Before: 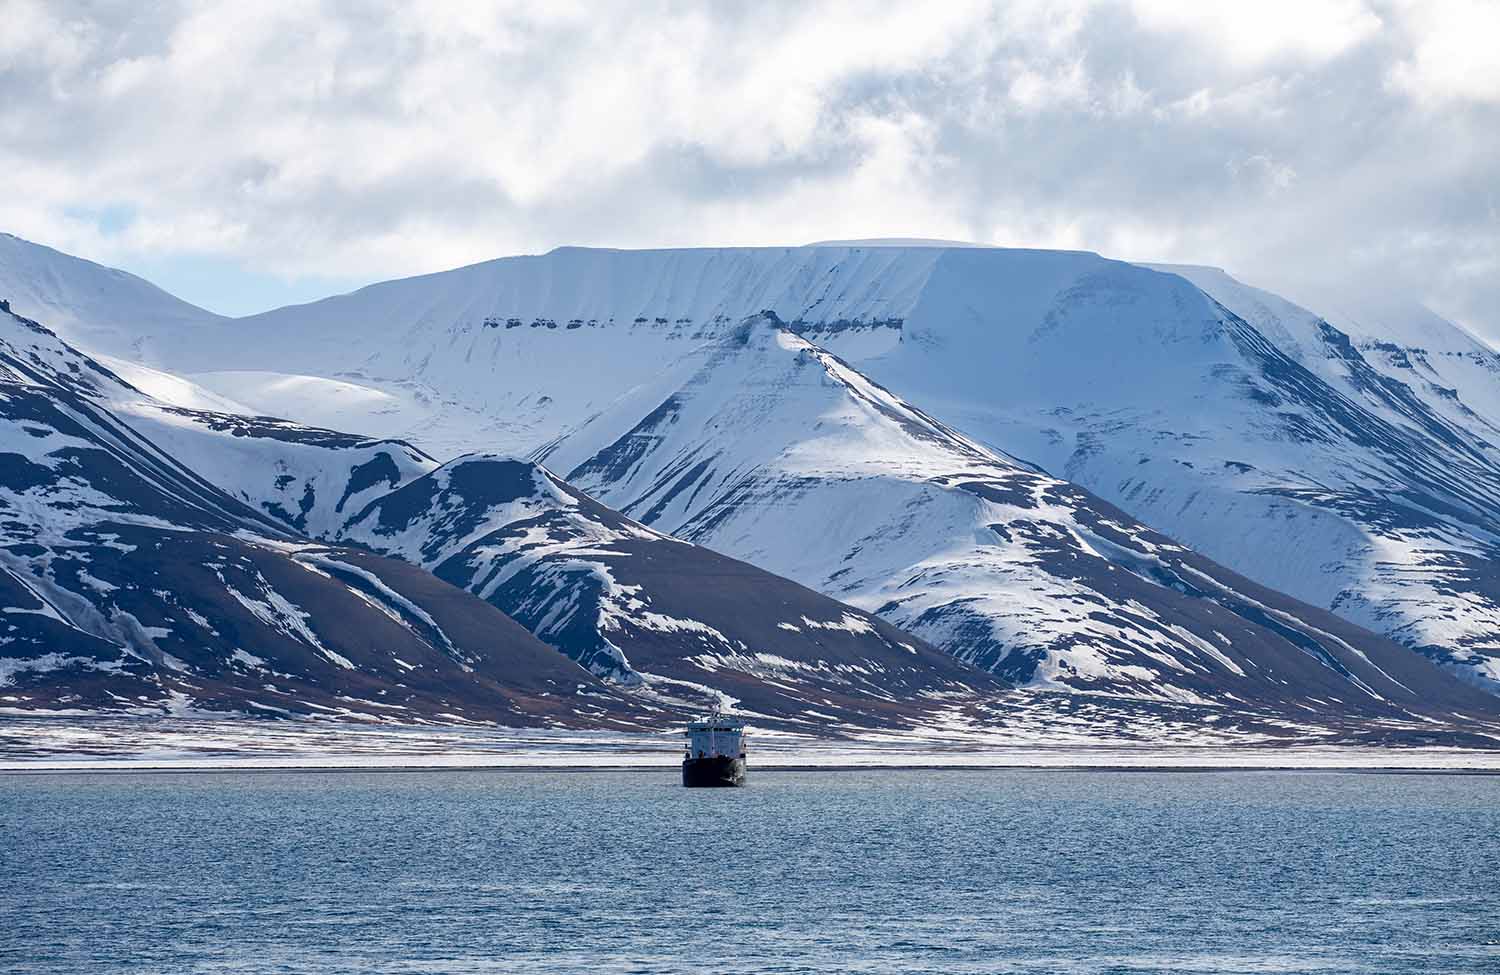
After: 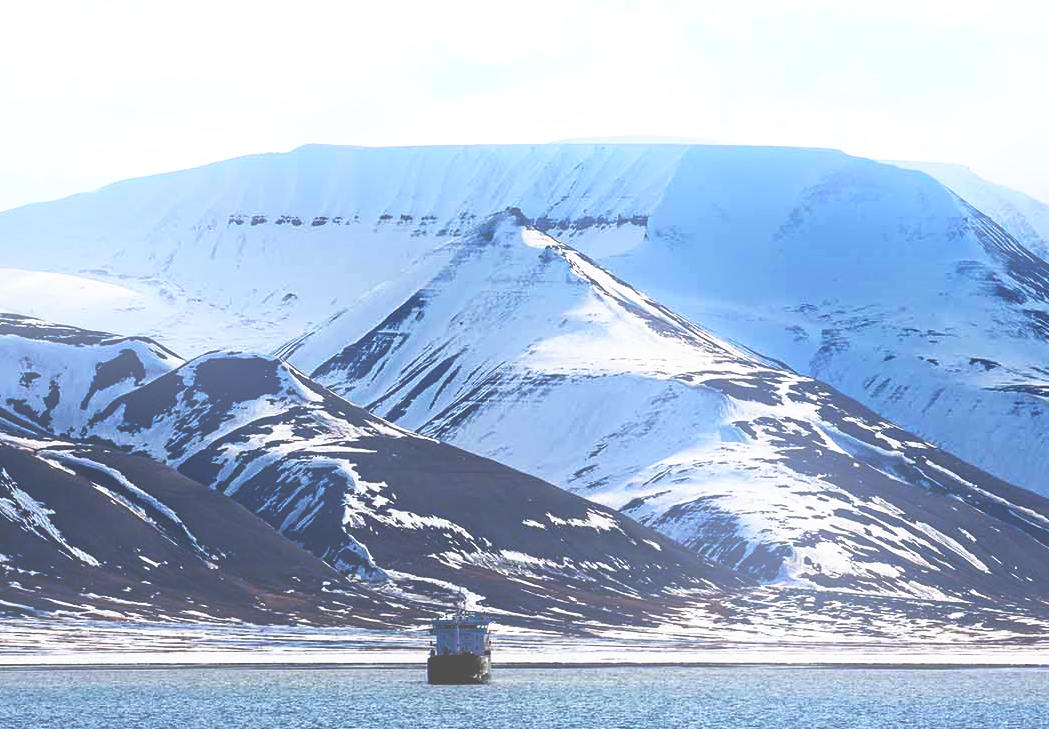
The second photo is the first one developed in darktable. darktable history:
color balance: mode lift, gamma, gain (sRGB), lift [1, 0.99, 1.01, 0.992], gamma [1, 1.037, 0.974, 0.963]
base curve: curves: ch0 [(0, 0.036) (0.007, 0.037) (0.604, 0.887) (1, 1)], preserve colors none
bloom: size 16%, threshold 98%, strength 20%
crop and rotate: left 17.046%, top 10.659%, right 12.989%, bottom 14.553%
